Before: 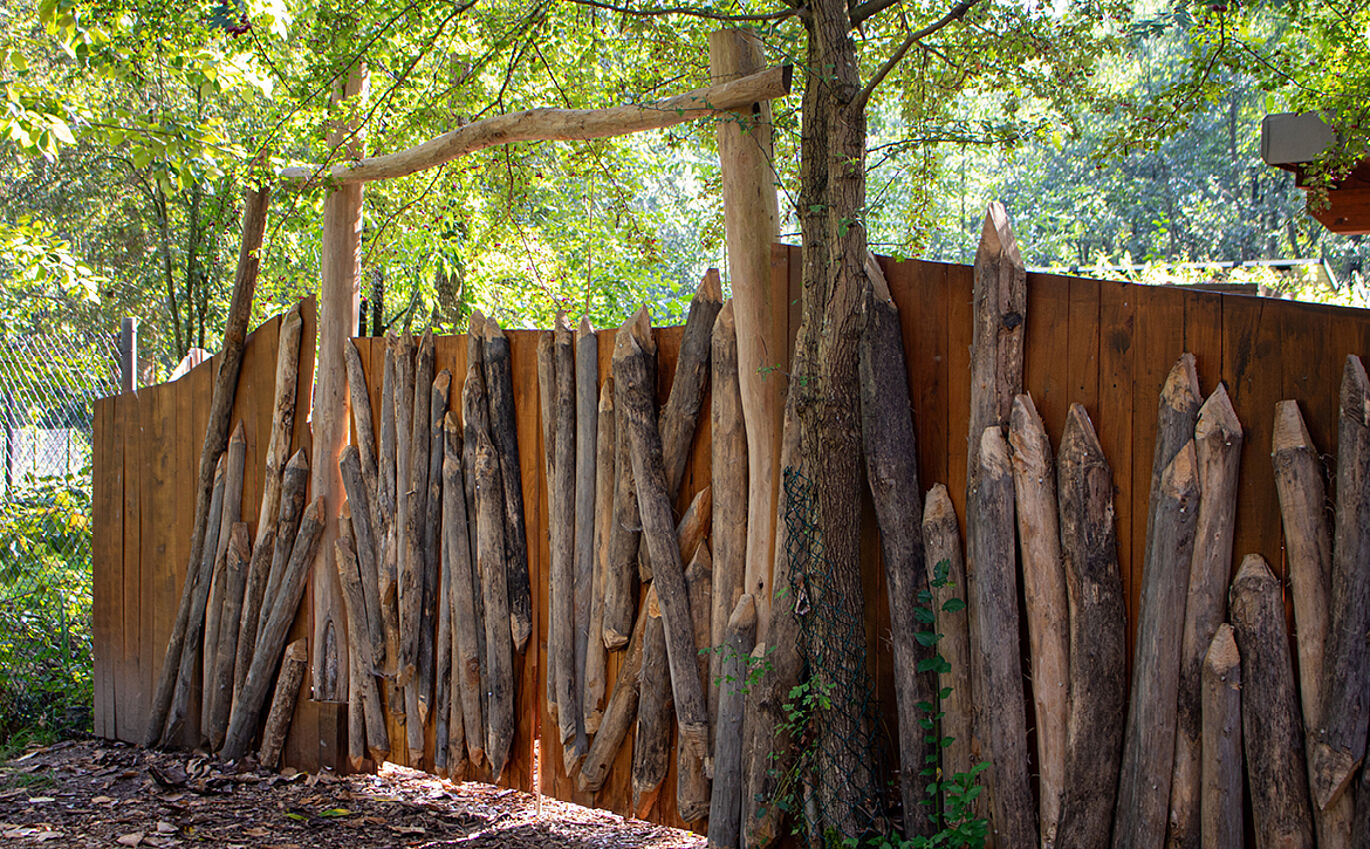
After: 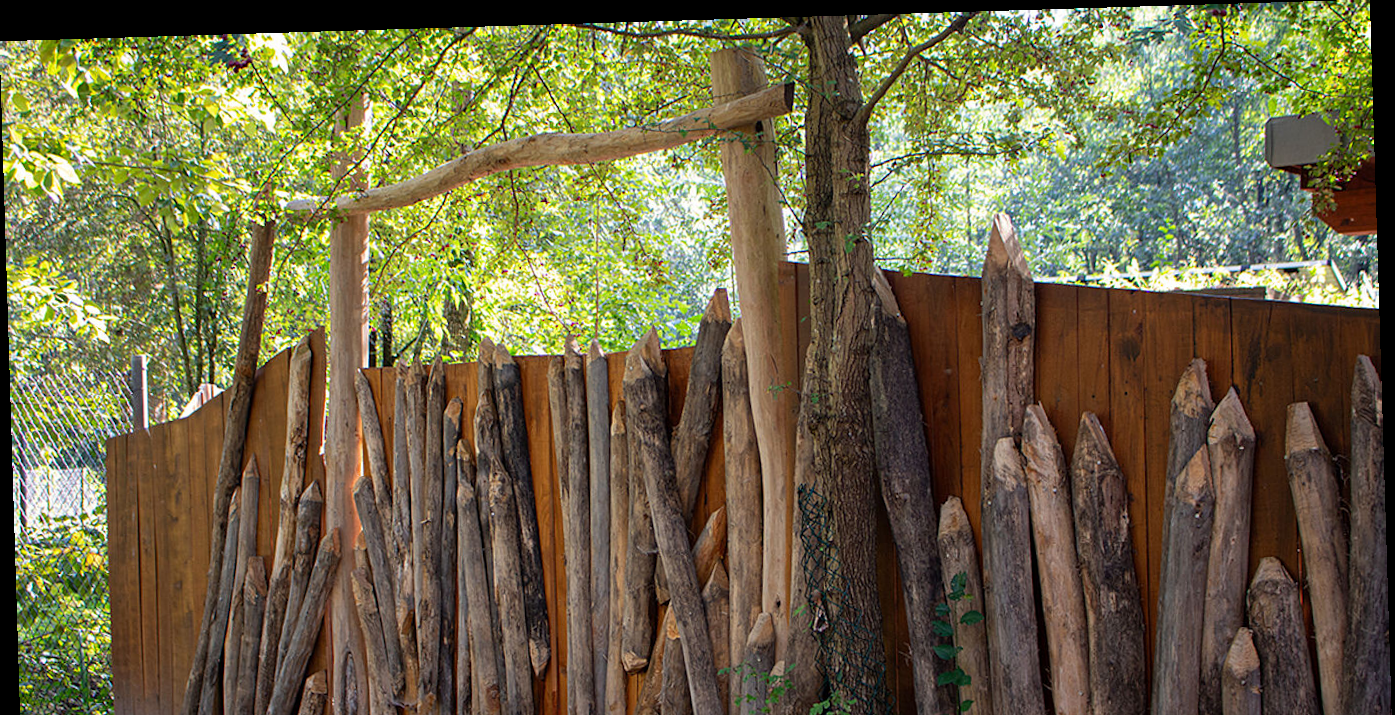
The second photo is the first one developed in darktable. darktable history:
crop: bottom 19.644%
rotate and perspective: rotation -1.75°, automatic cropping off
